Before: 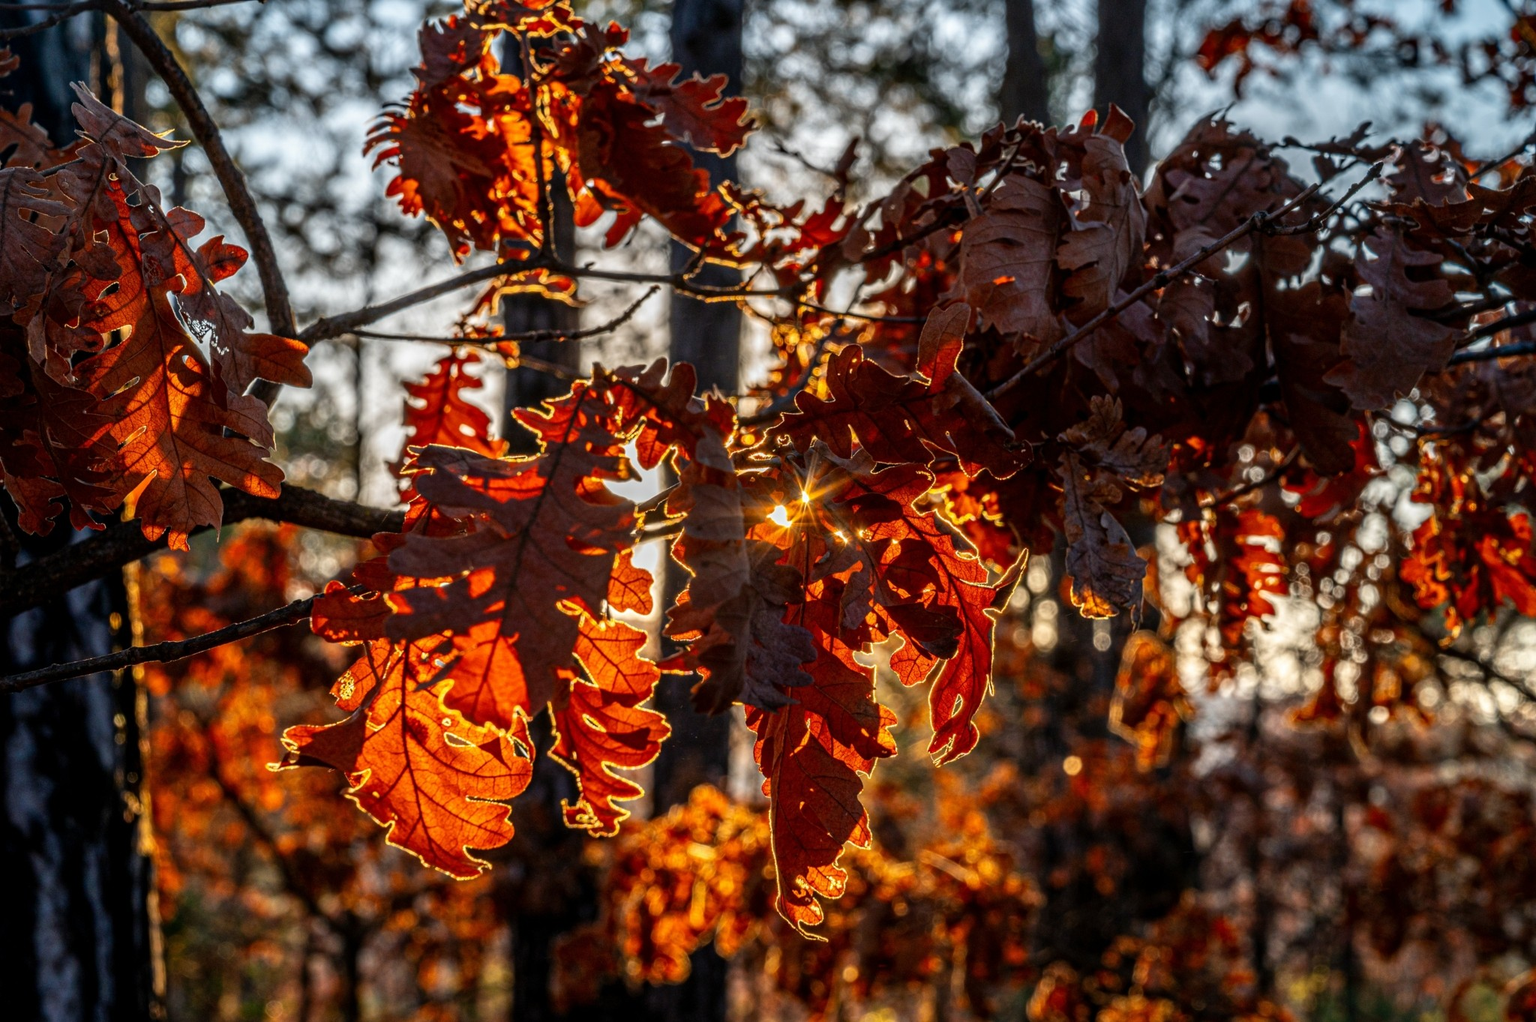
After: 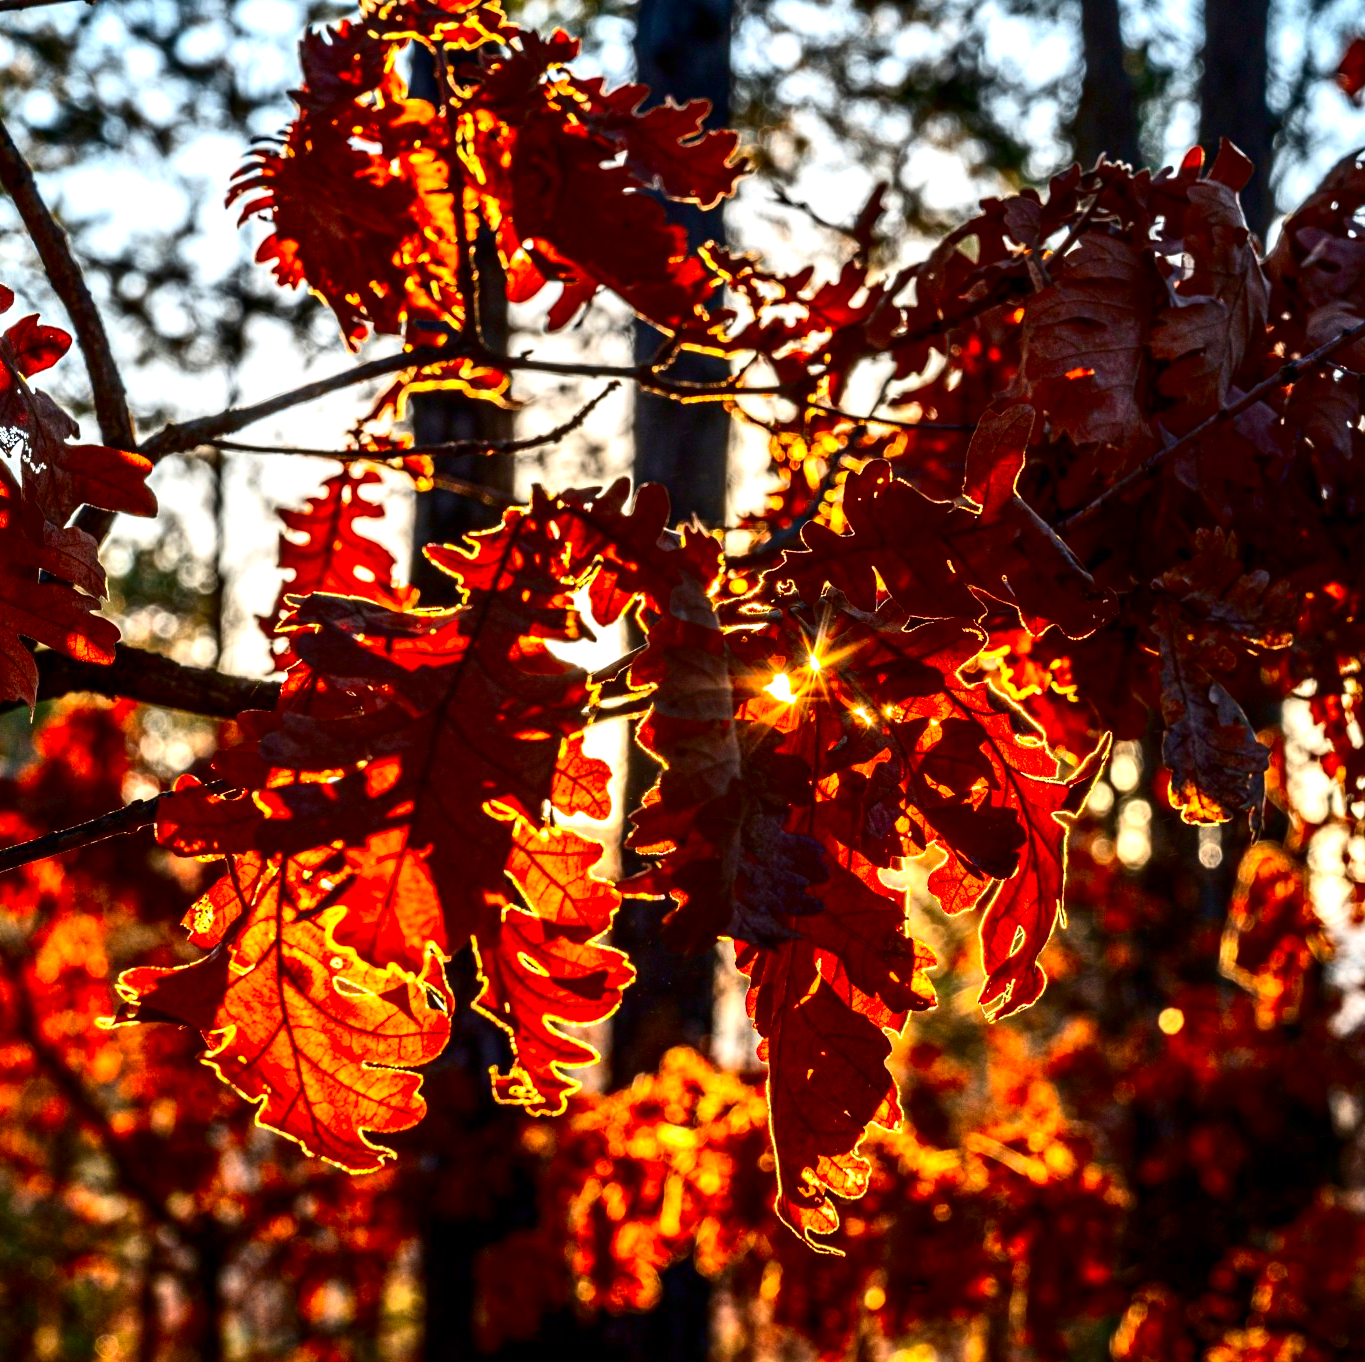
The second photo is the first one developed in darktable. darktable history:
crop and rotate: left 12.673%, right 20.66%
contrast brightness saturation: contrast 0.22, brightness -0.19, saturation 0.24
exposure: black level correction 0.001, exposure 1.05 EV, compensate exposure bias true, compensate highlight preservation false
